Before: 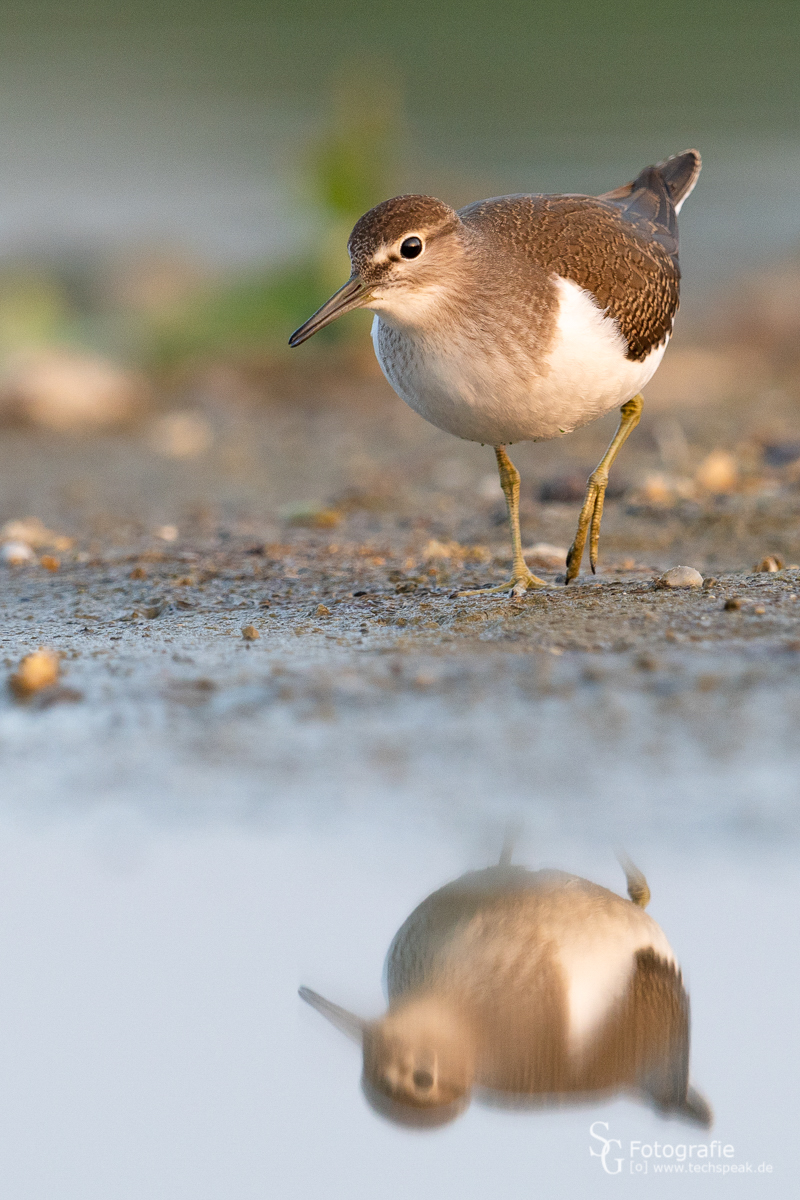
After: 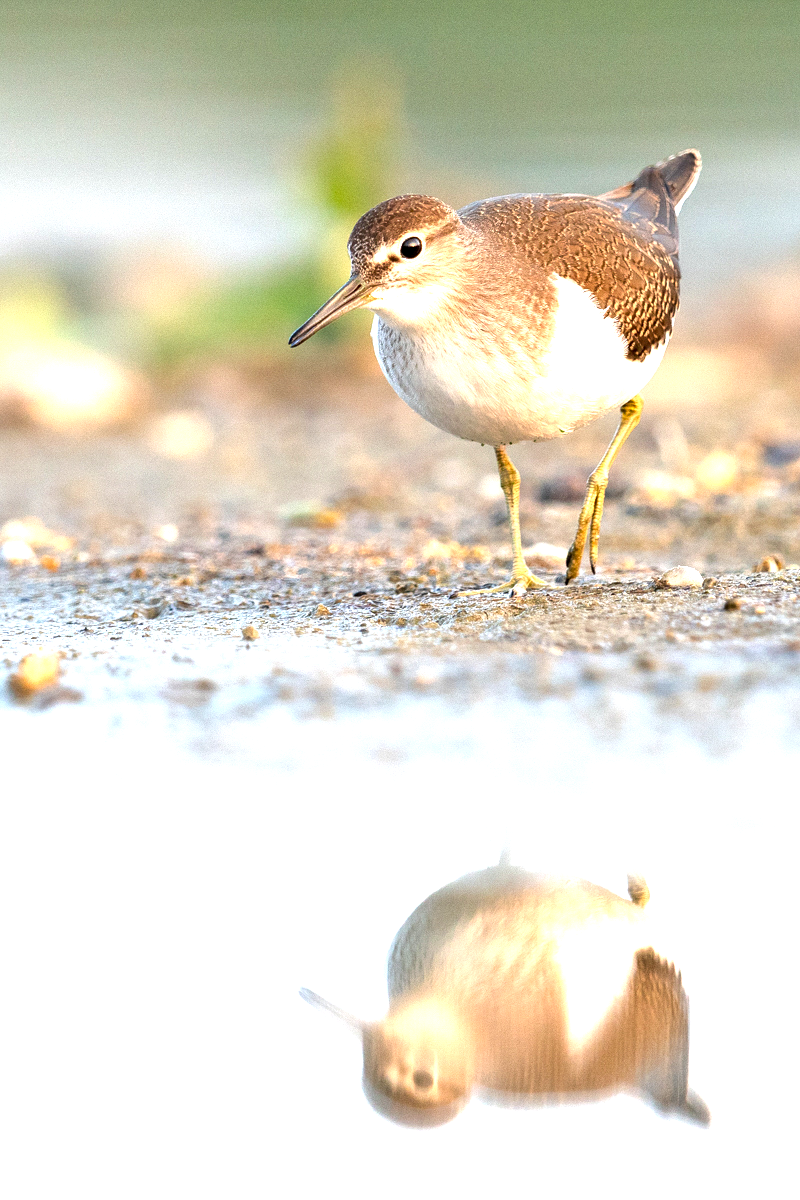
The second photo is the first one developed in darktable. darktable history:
contrast equalizer: octaves 7, y [[0.528 ×6], [0.514 ×6], [0.362 ×6], [0 ×6], [0 ×6]]
exposure: black level correction 0, exposure 1.46 EV, compensate highlight preservation false
